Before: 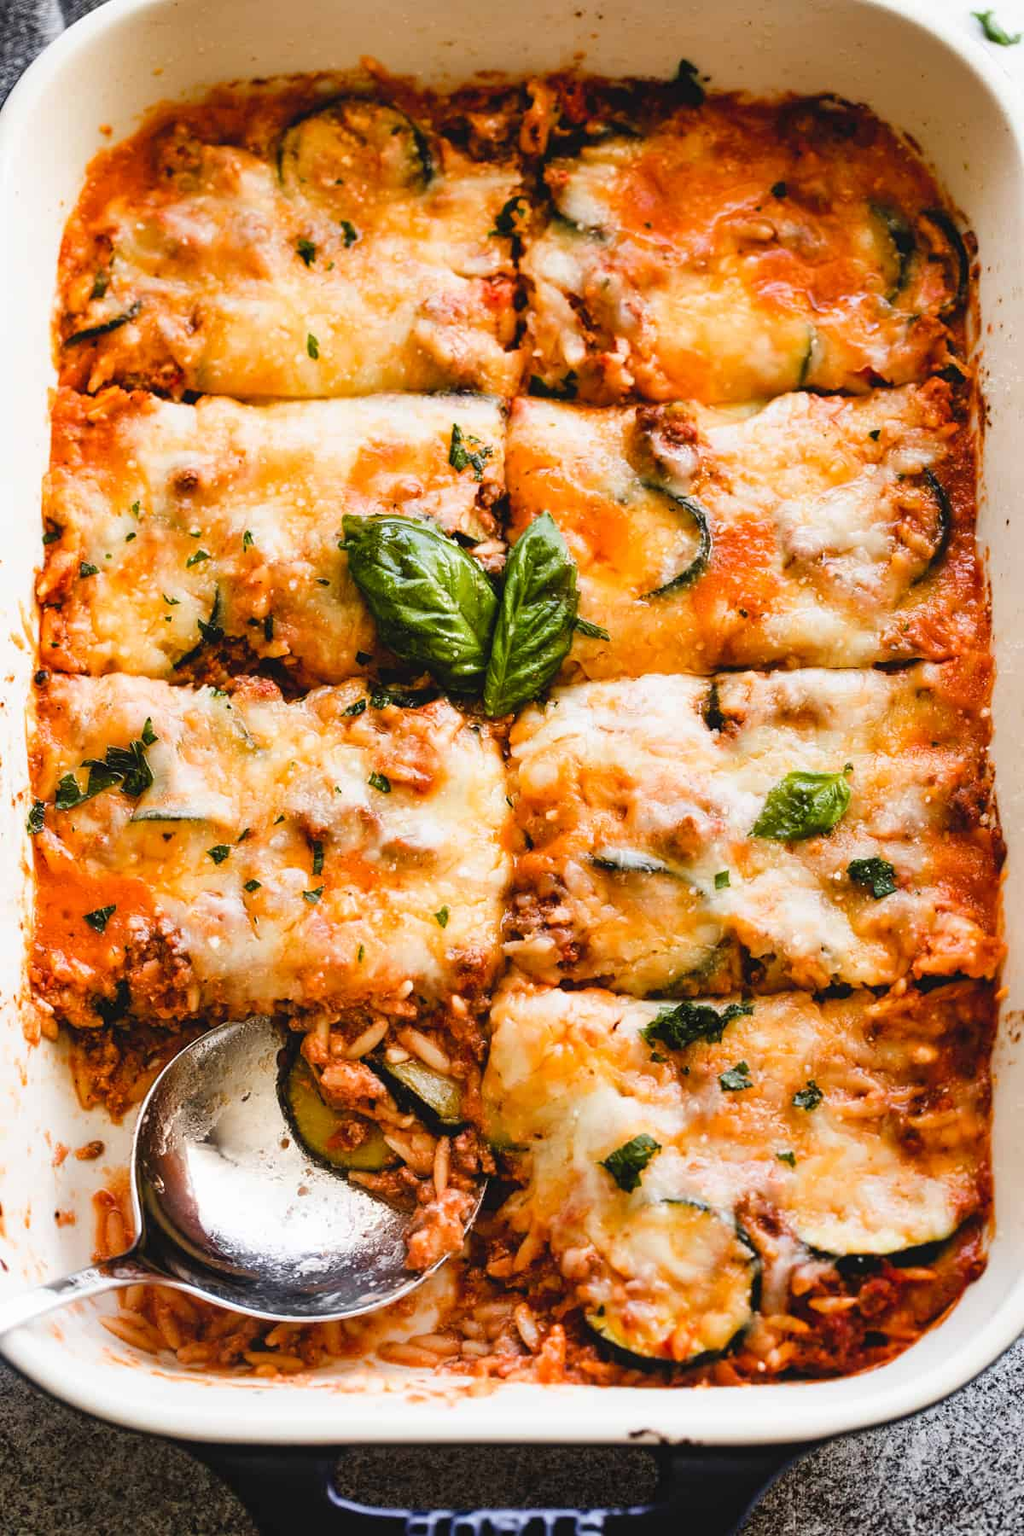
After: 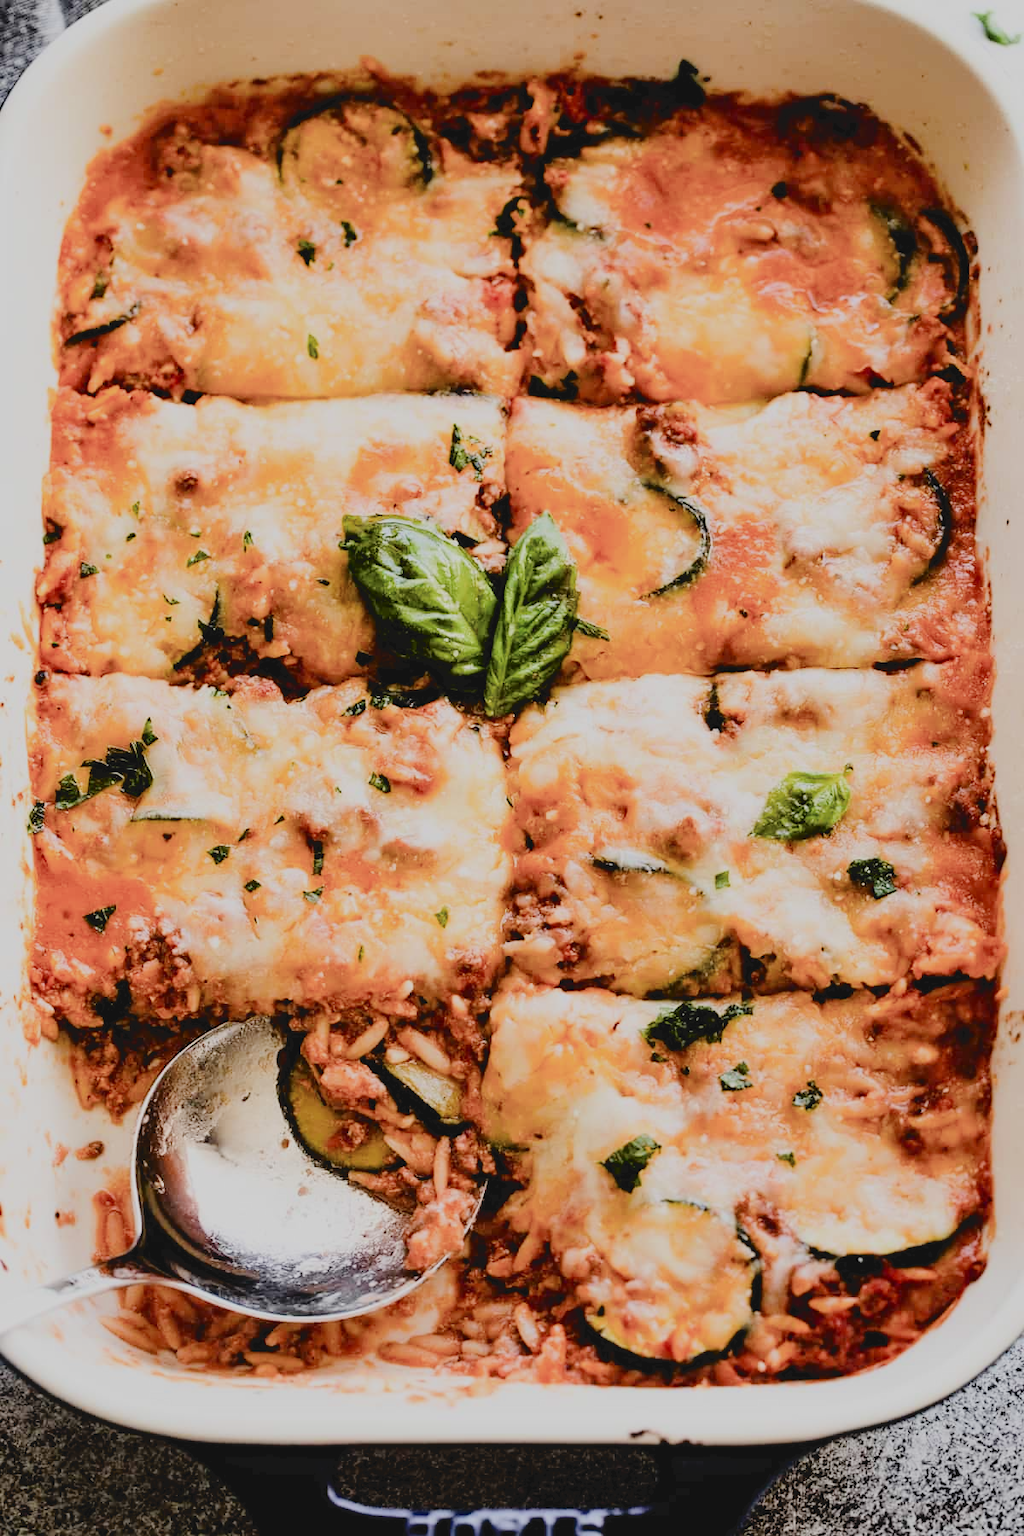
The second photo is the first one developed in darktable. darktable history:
filmic rgb: black relative exposure -4.42 EV, white relative exposure 6.57 EV, hardness 1.83, contrast 0.514
tone curve: curves: ch0 [(0, 0) (0.003, 0.077) (0.011, 0.078) (0.025, 0.078) (0.044, 0.08) (0.069, 0.088) (0.1, 0.102) (0.136, 0.12) (0.177, 0.148) (0.224, 0.191) (0.277, 0.261) (0.335, 0.335) (0.399, 0.419) (0.468, 0.522) (0.543, 0.611) (0.623, 0.702) (0.709, 0.779) (0.801, 0.855) (0.898, 0.918) (1, 1)], color space Lab, independent channels, preserve colors none
contrast brightness saturation: contrast 0.148, brightness 0.04
